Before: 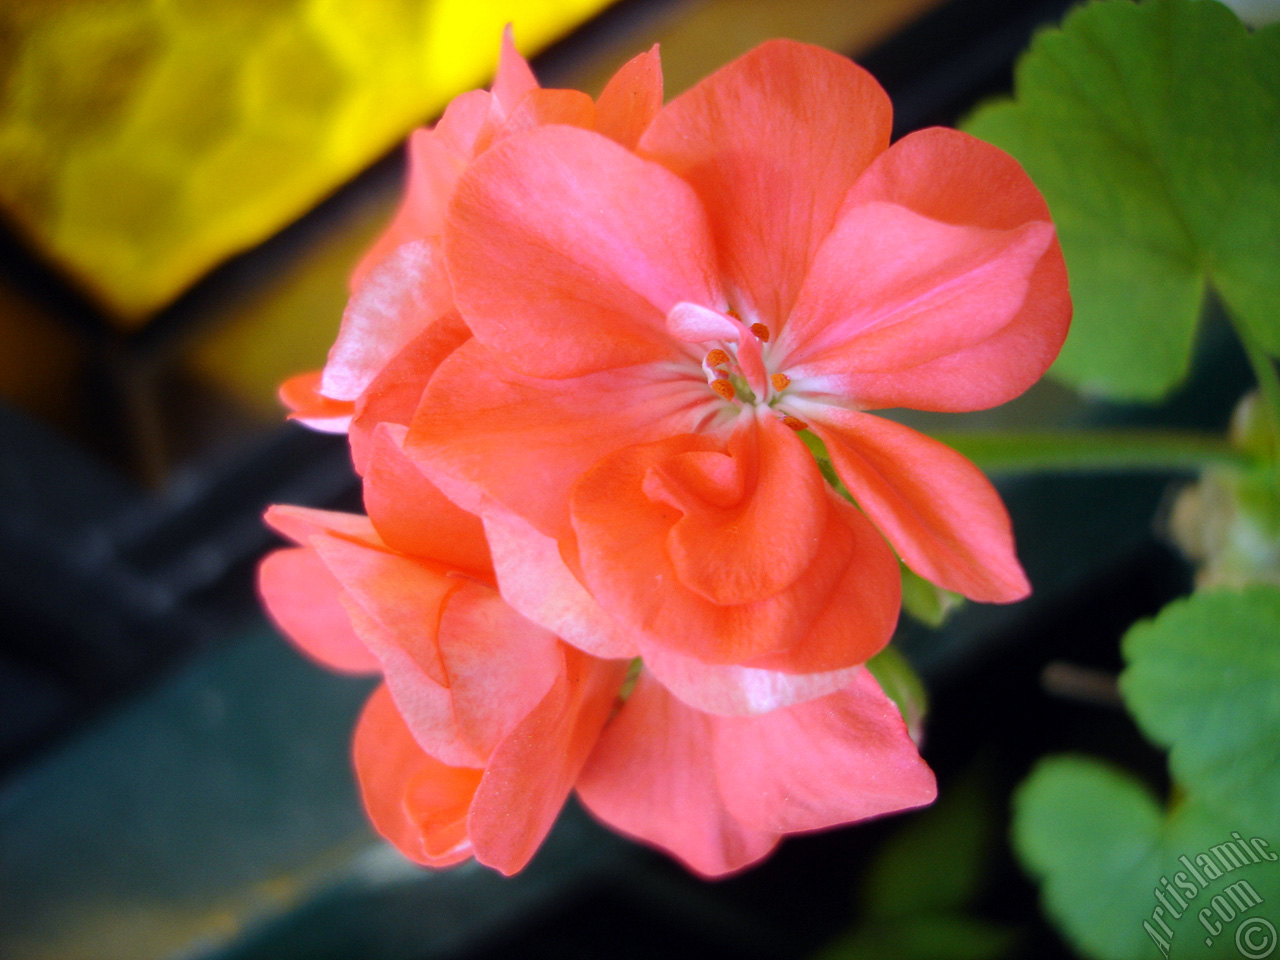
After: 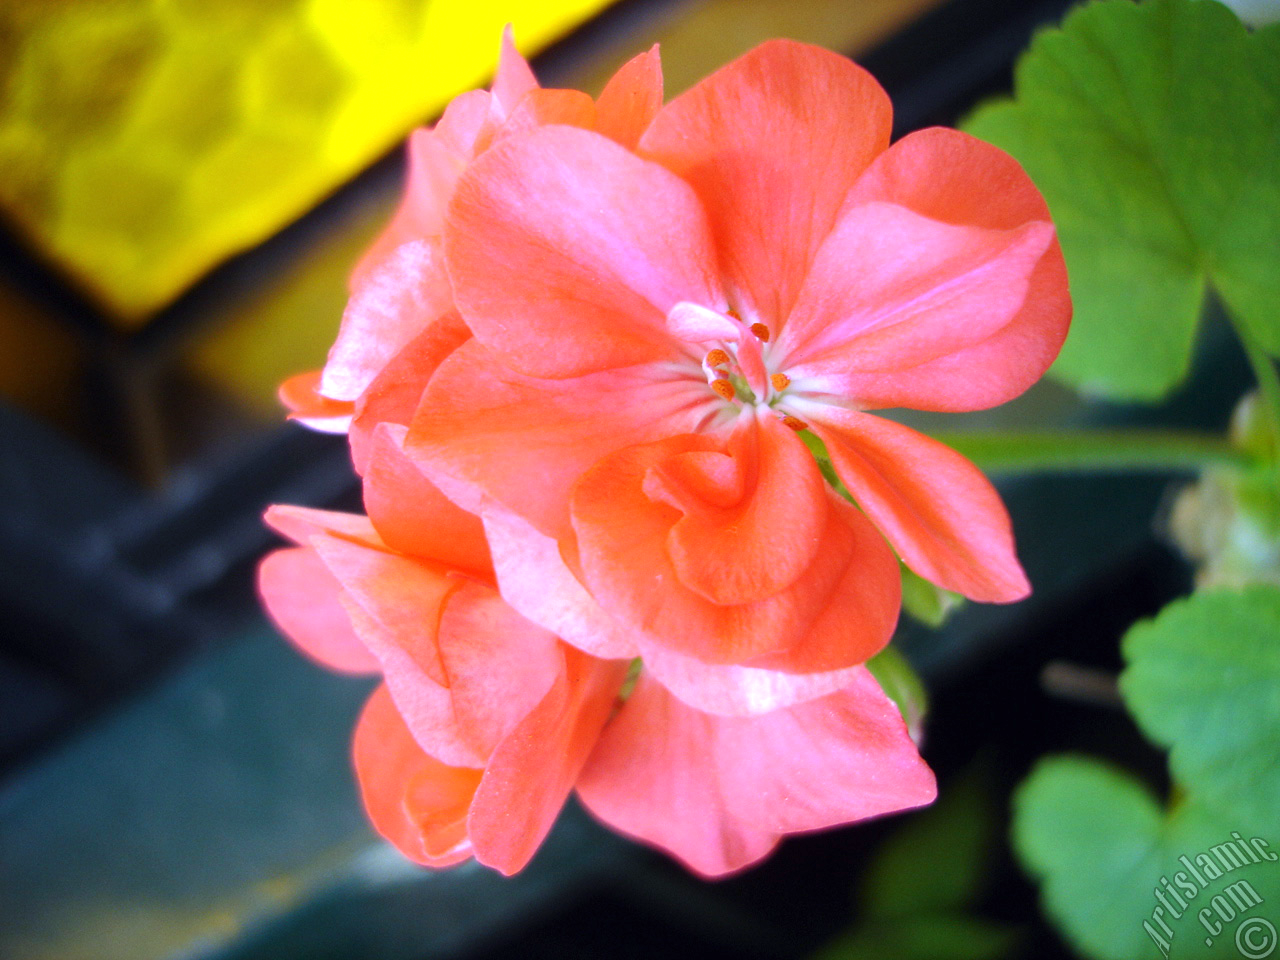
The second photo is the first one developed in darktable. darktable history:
white balance: red 0.924, blue 1.095
exposure: black level correction 0, exposure 0.6 EV, compensate exposure bias true, compensate highlight preservation false
